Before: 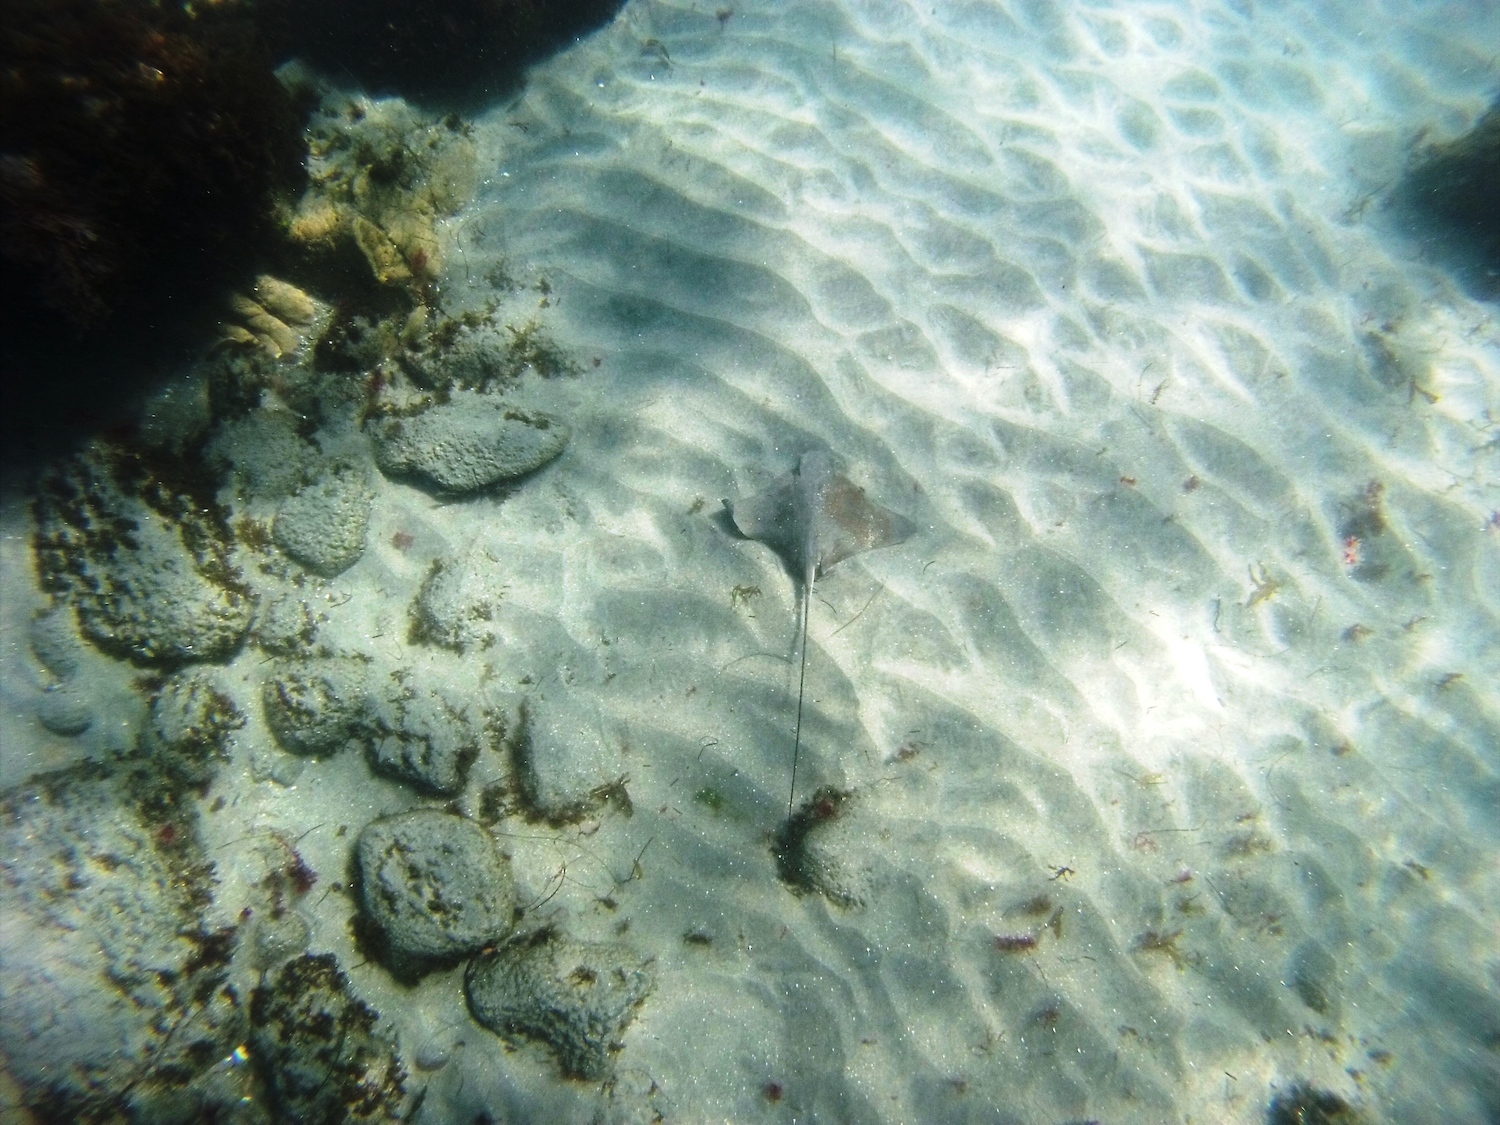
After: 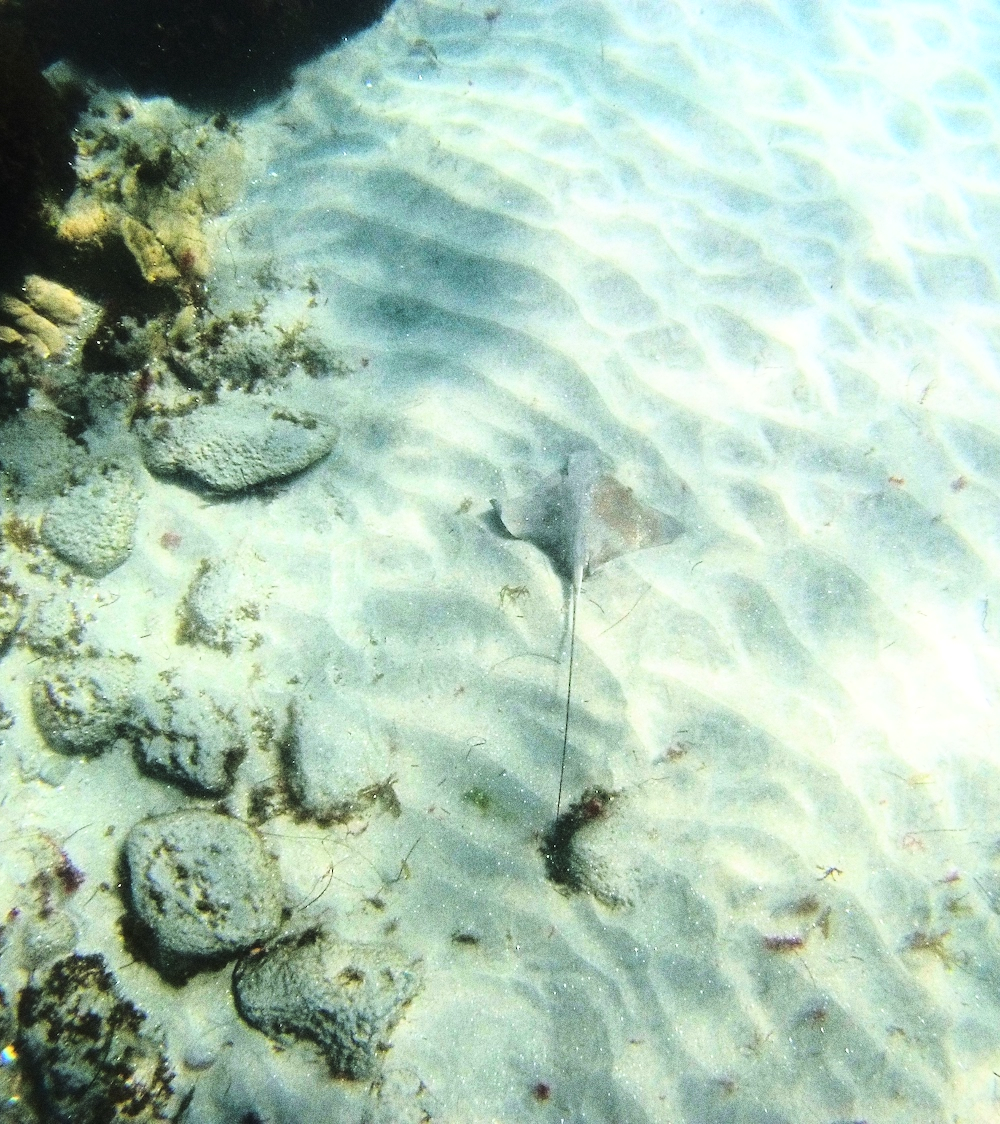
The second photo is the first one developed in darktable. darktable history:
crop and rotate: left 15.546%, right 17.787%
base curve: curves: ch0 [(0, 0) (0.032, 0.037) (0.105, 0.228) (0.435, 0.76) (0.856, 0.983) (1, 1)]
grain: coarseness 0.09 ISO, strength 40%
